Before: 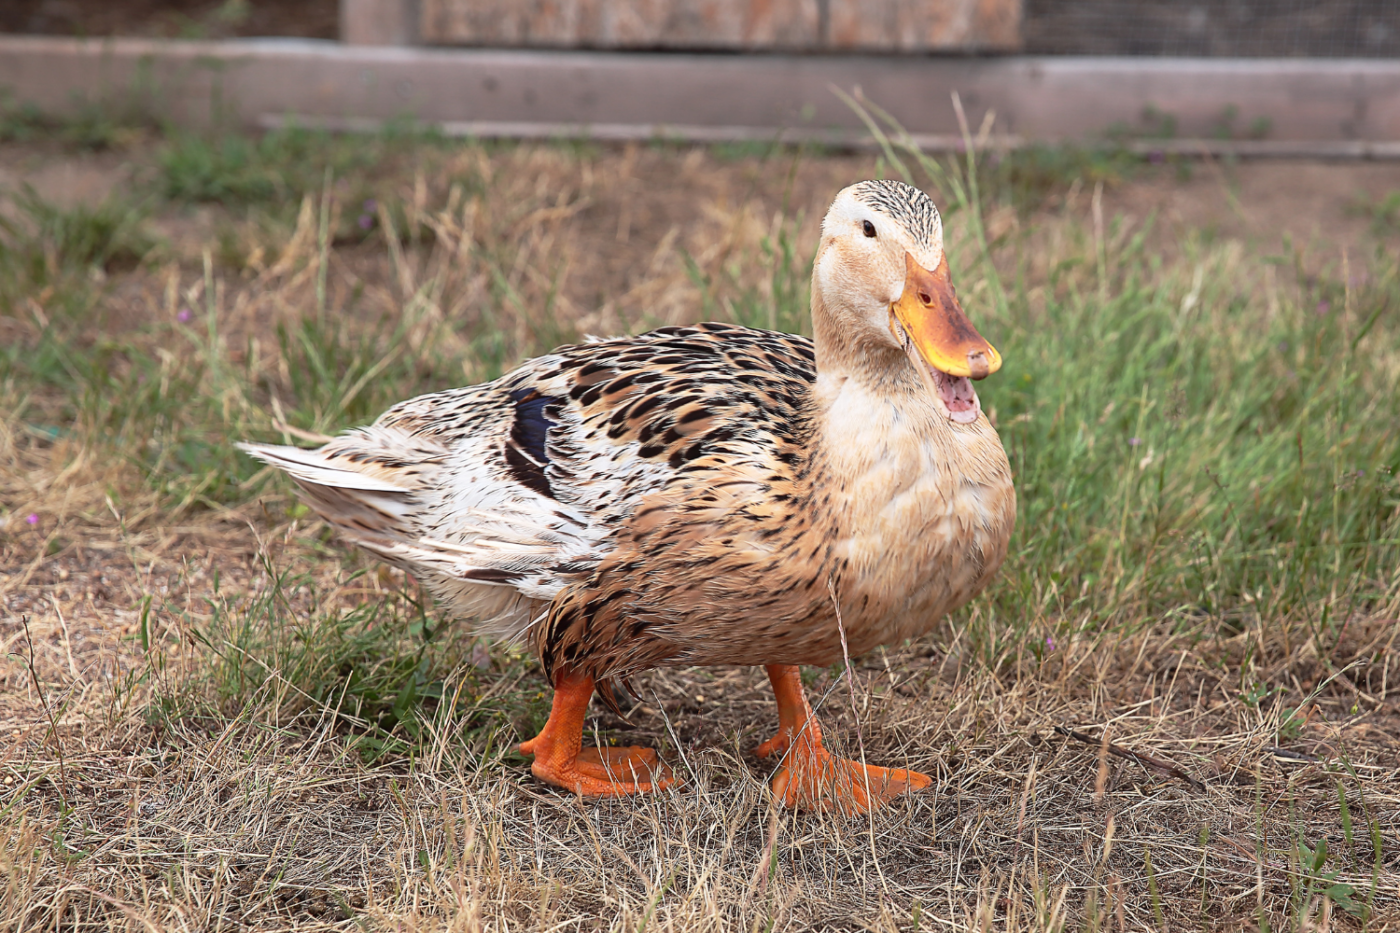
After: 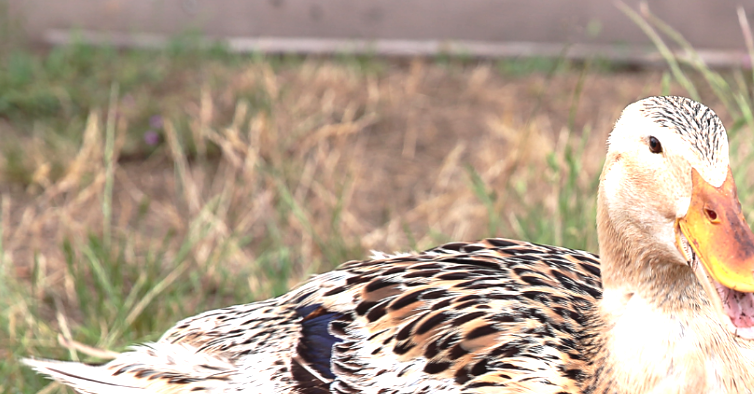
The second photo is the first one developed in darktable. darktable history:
exposure: exposure 0.6 EV, compensate highlight preservation false
crop: left 15.306%, top 9.065%, right 30.789%, bottom 48.638%
